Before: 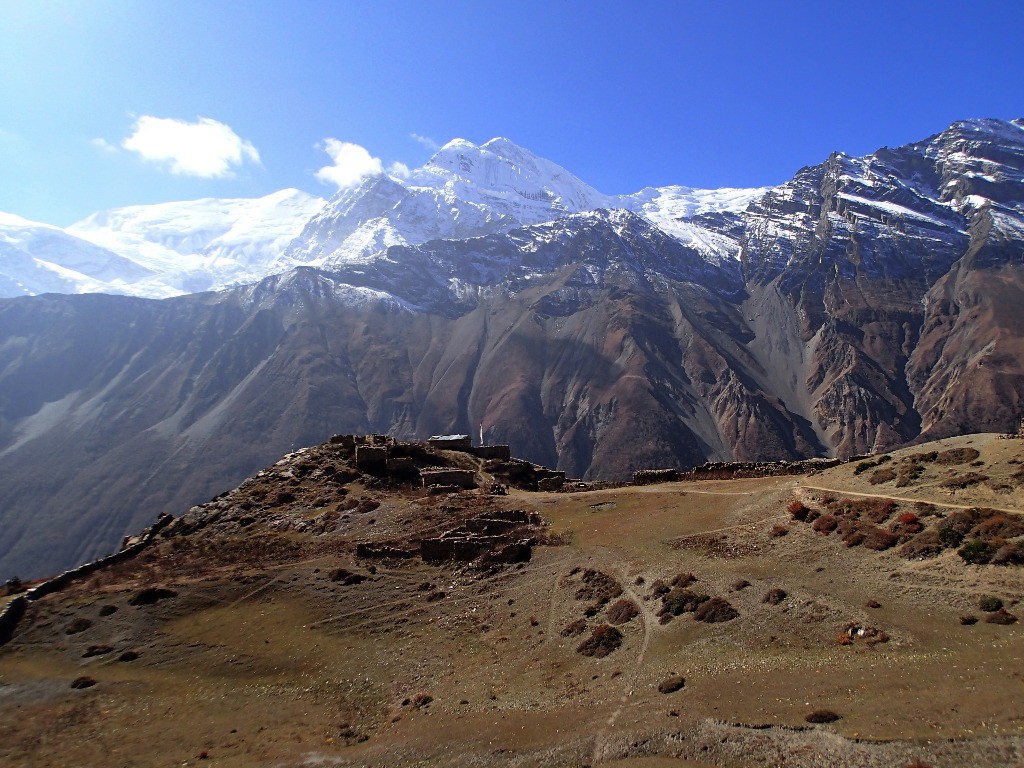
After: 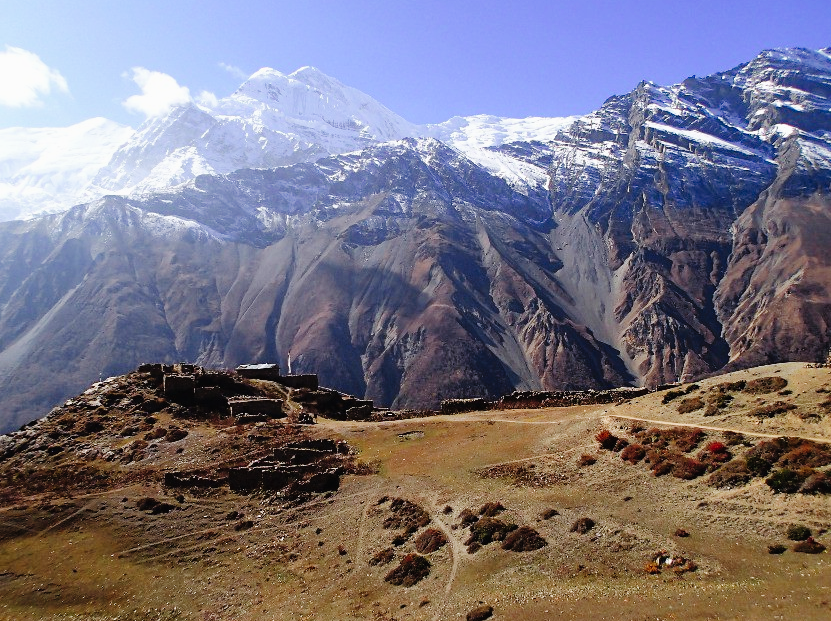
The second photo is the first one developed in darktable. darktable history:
crop: left 18.833%, top 9.332%, right 0%, bottom 9.749%
tone curve: curves: ch0 [(0, 0.014) (0.12, 0.096) (0.386, 0.49) (0.54, 0.684) (0.751, 0.855) (0.89, 0.943) (0.998, 0.989)]; ch1 [(0, 0) (0.133, 0.099) (0.437, 0.41) (0.5, 0.5) (0.517, 0.536) (0.548, 0.575) (0.582, 0.631) (0.627, 0.688) (0.836, 0.868) (1, 1)]; ch2 [(0, 0) (0.374, 0.341) (0.456, 0.443) (0.478, 0.49) (0.501, 0.5) (0.528, 0.538) (0.55, 0.6) (0.572, 0.63) (0.702, 0.765) (1, 1)], preserve colors none
